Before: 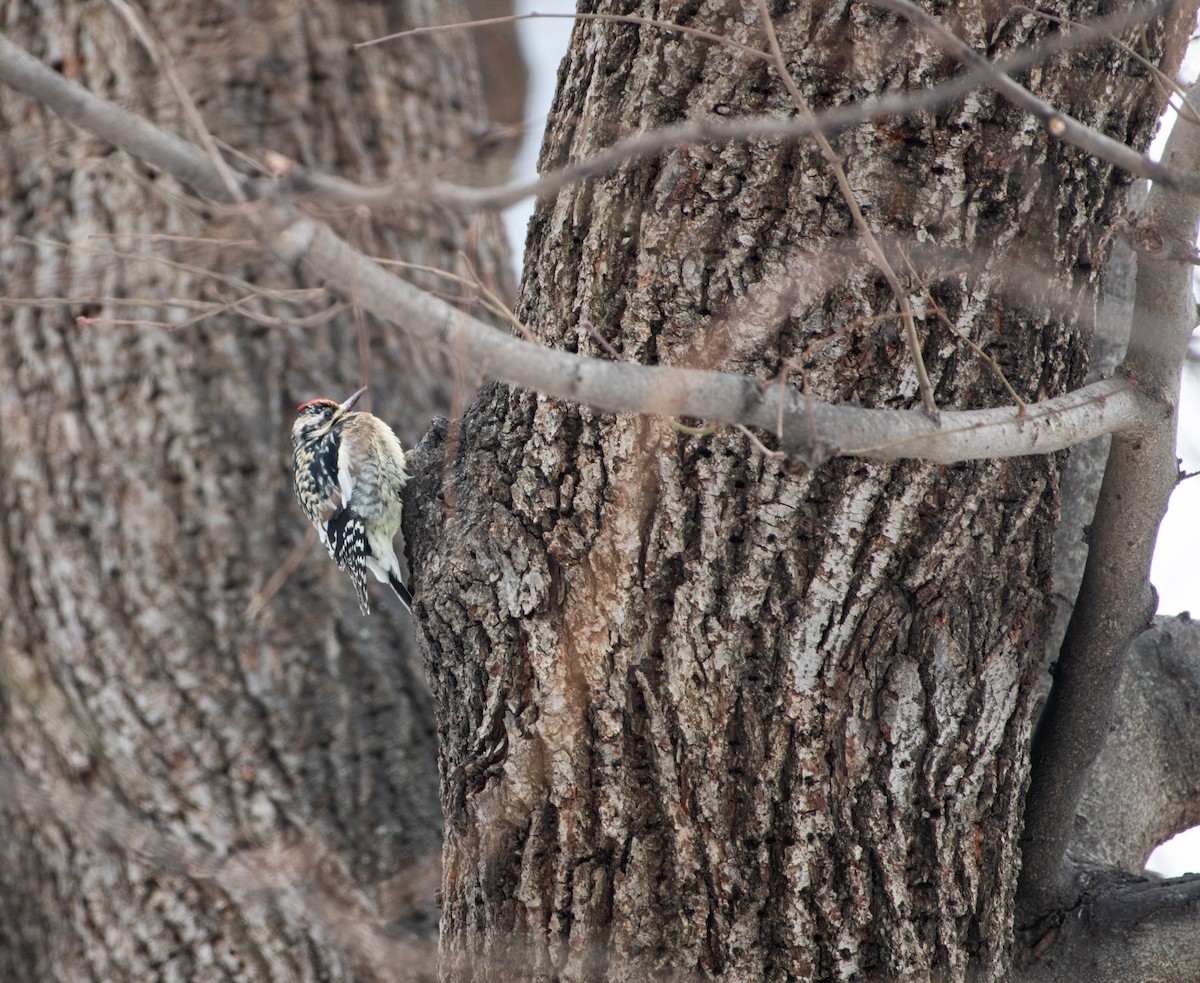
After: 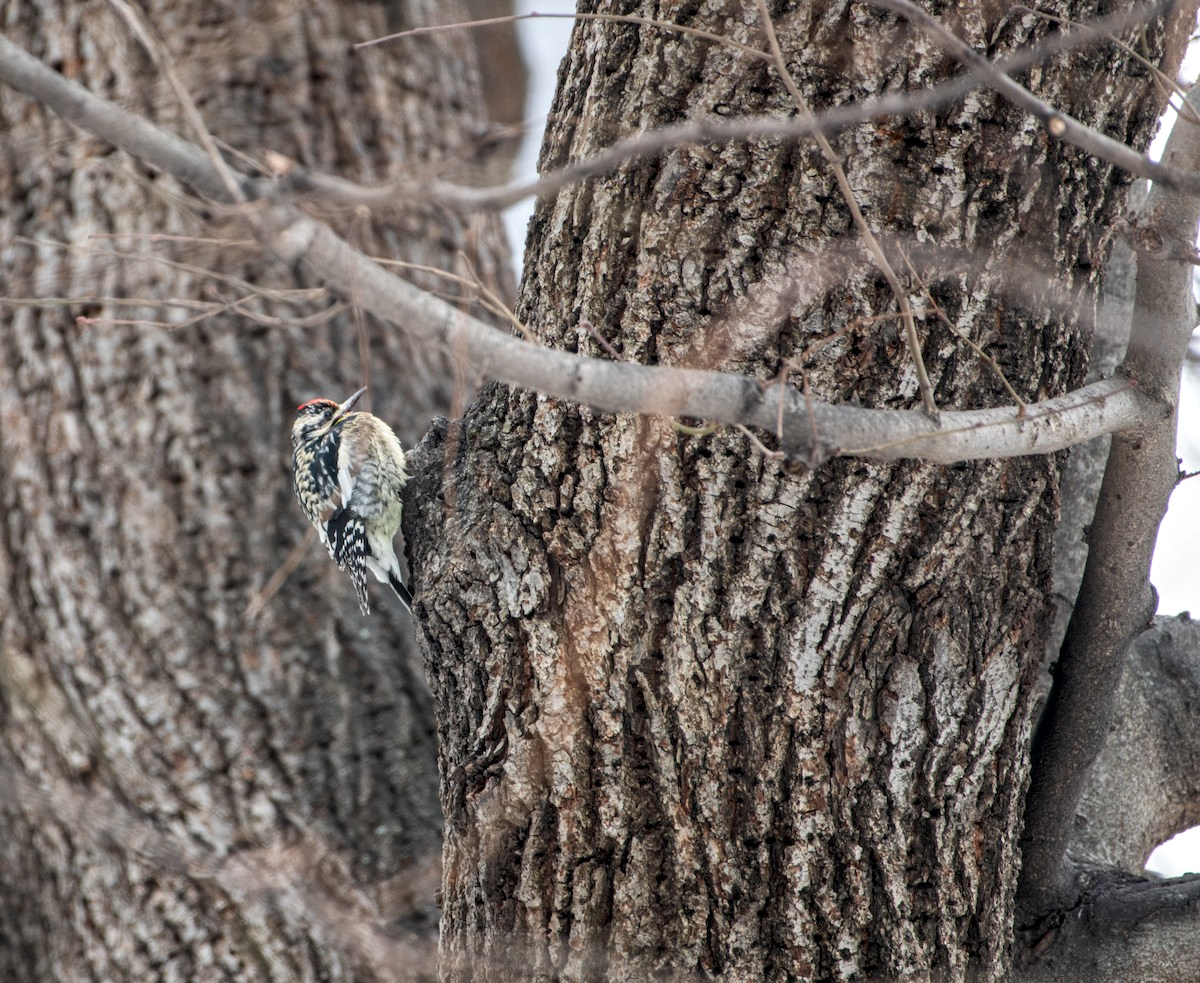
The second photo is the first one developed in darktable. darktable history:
local contrast: detail 130%
sharpen: radius 2.858, amount 0.86, threshold 47.331
